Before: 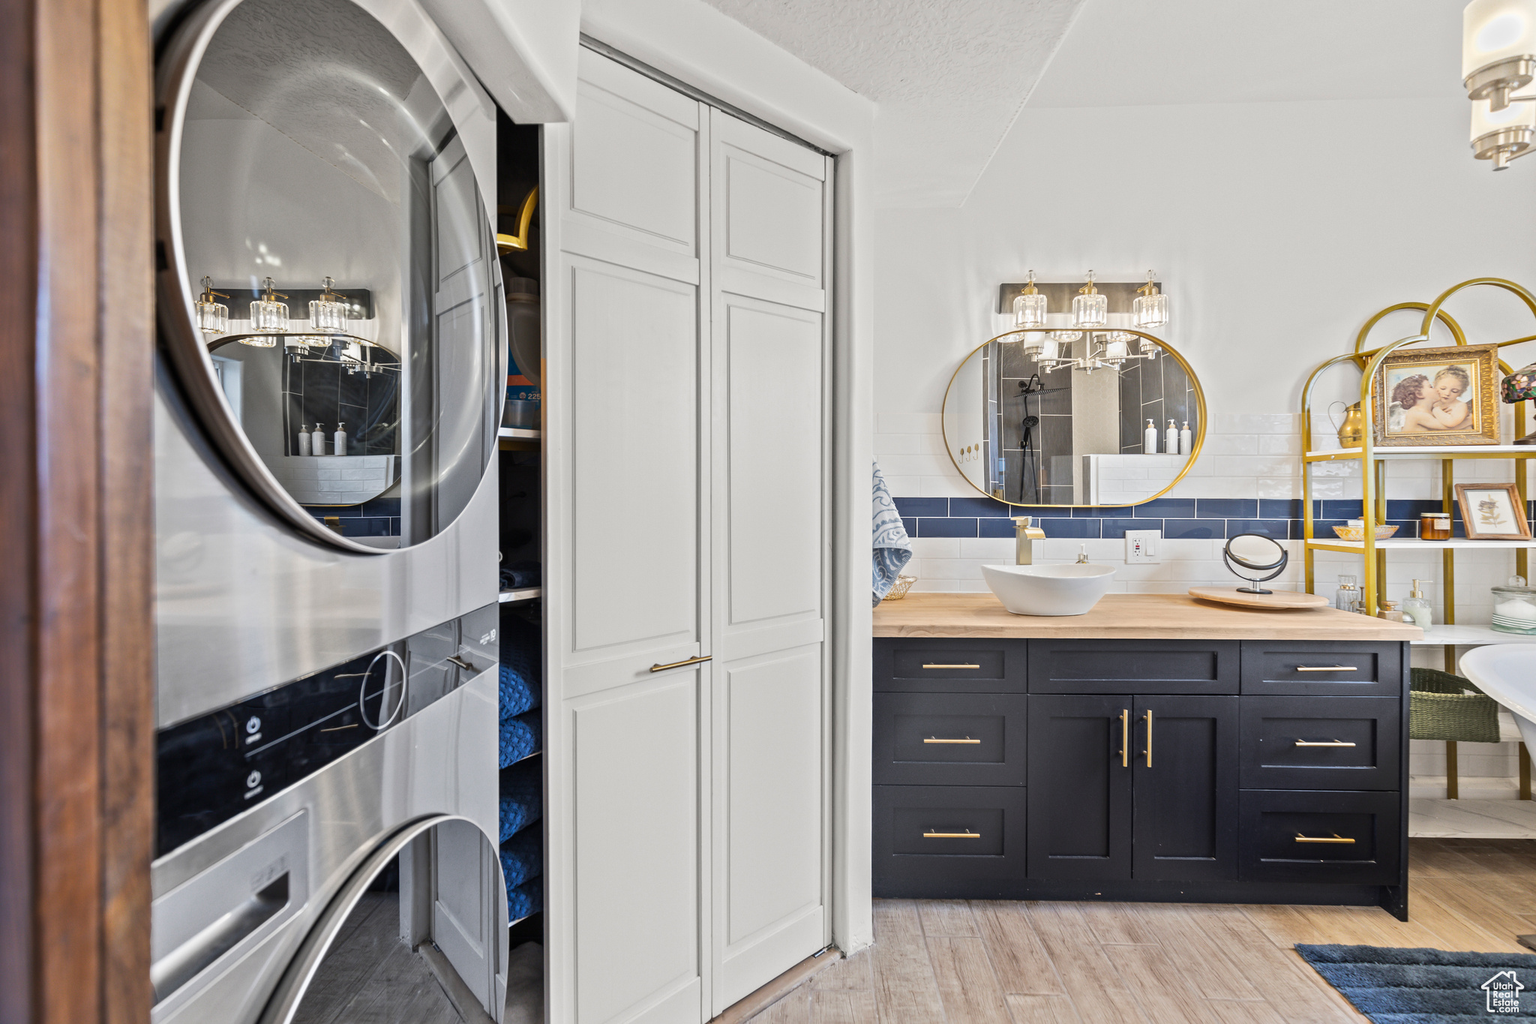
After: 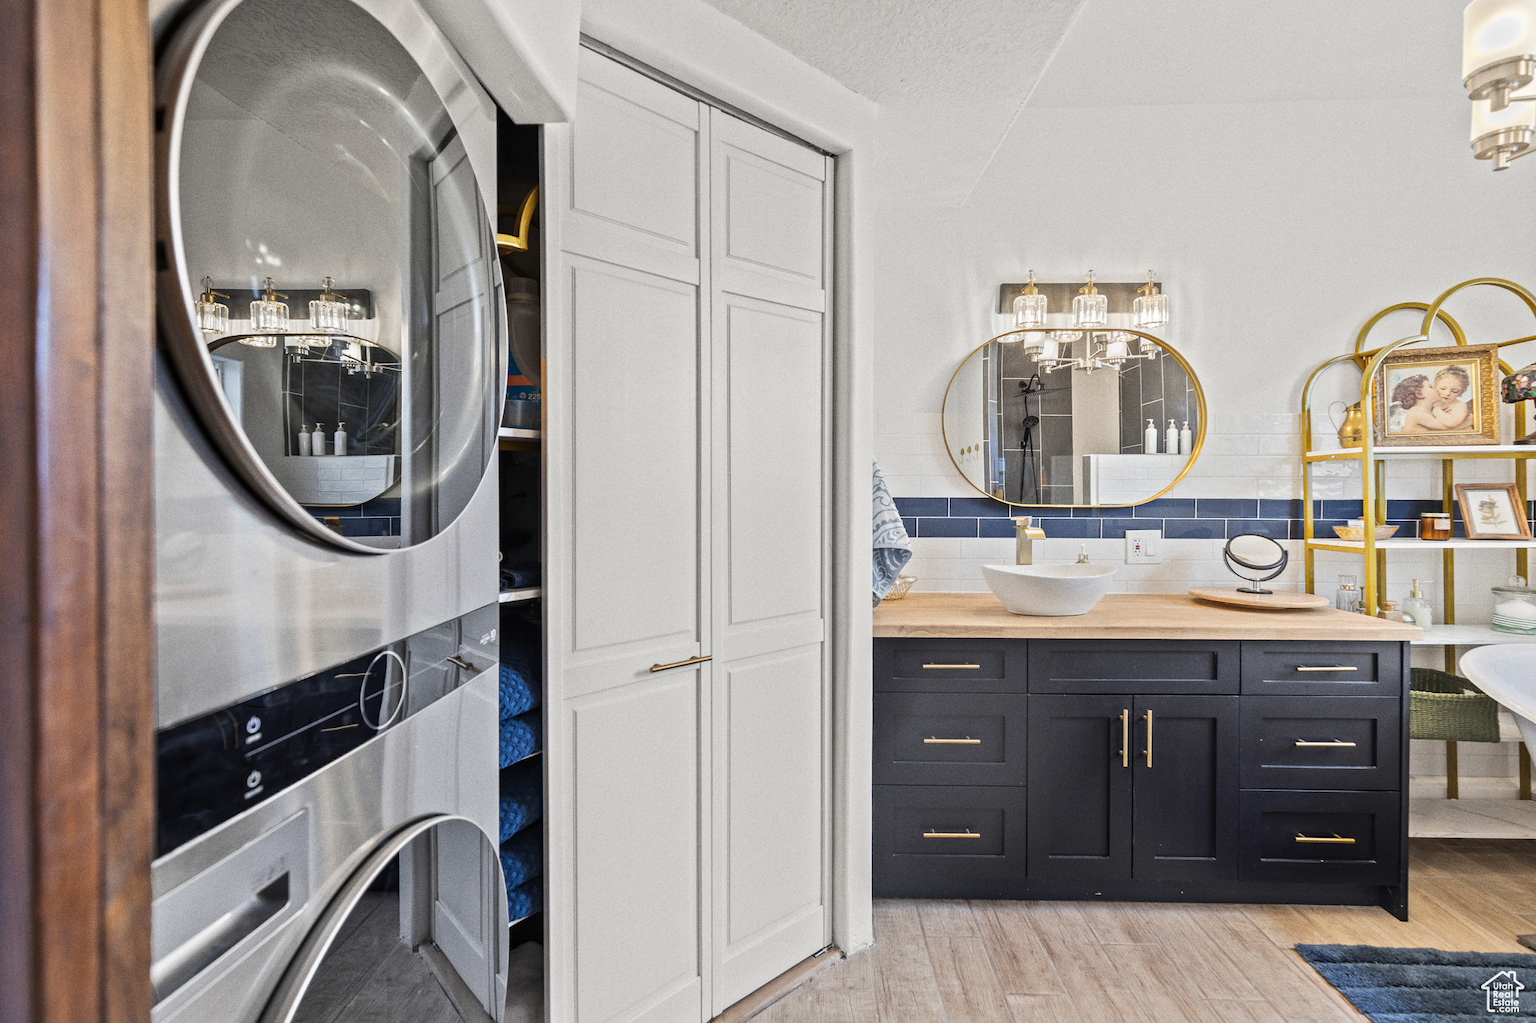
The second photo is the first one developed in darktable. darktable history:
grain: coarseness 0.47 ISO
color balance rgb: linear chroma grading › global chroma 1.5%, linear chroma grading › mid-tones -1%, perceptual saturation grading › global saturation -3%, perceptual saturation grading › shadows -2%
